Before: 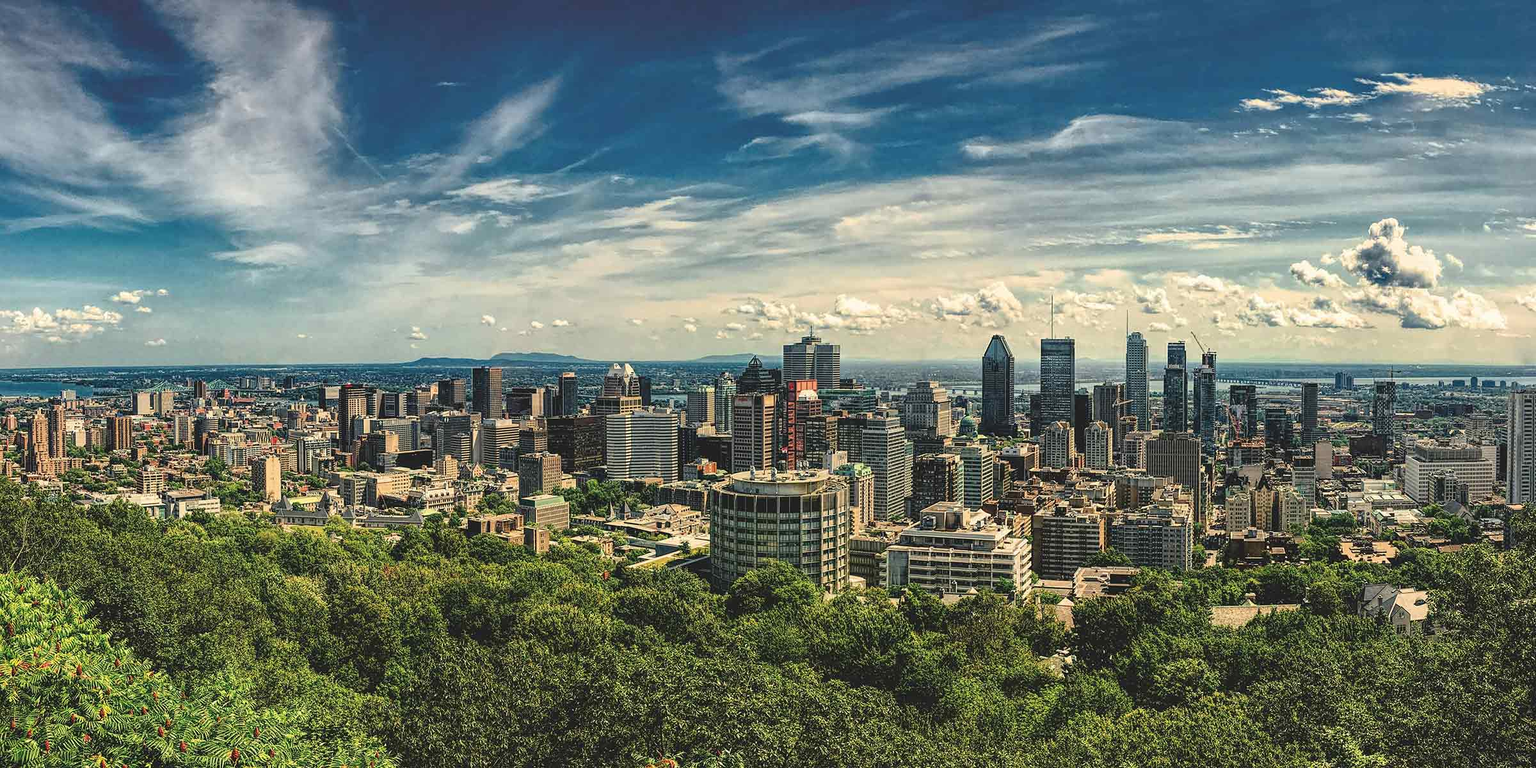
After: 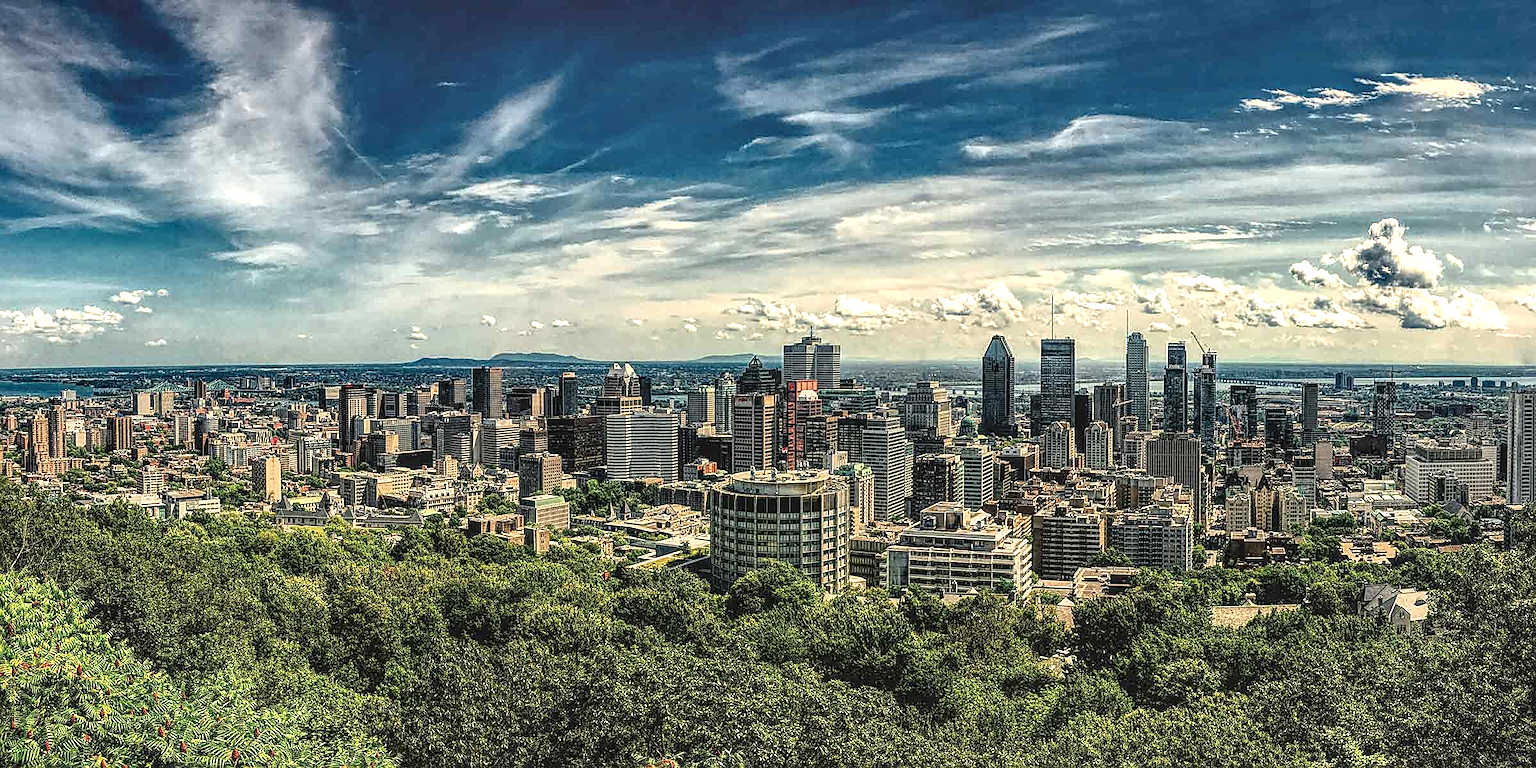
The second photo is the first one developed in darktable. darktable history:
sharpen: on, module defaults
levels: white 99.9%, levels [0, 0.499, 1]
local contrast: highlights 60%, shadows 61%, detail 160%
